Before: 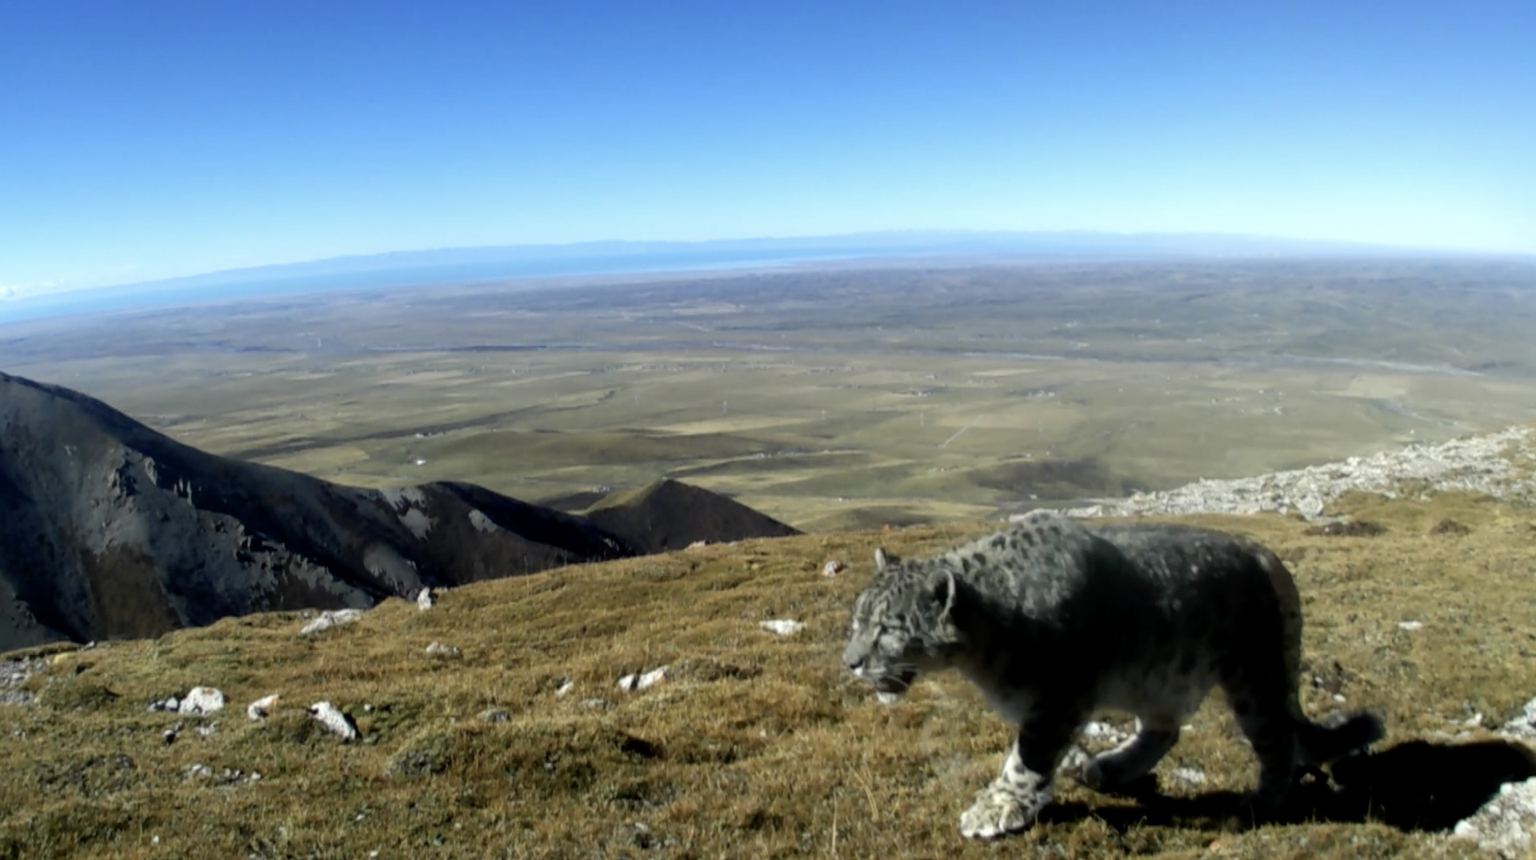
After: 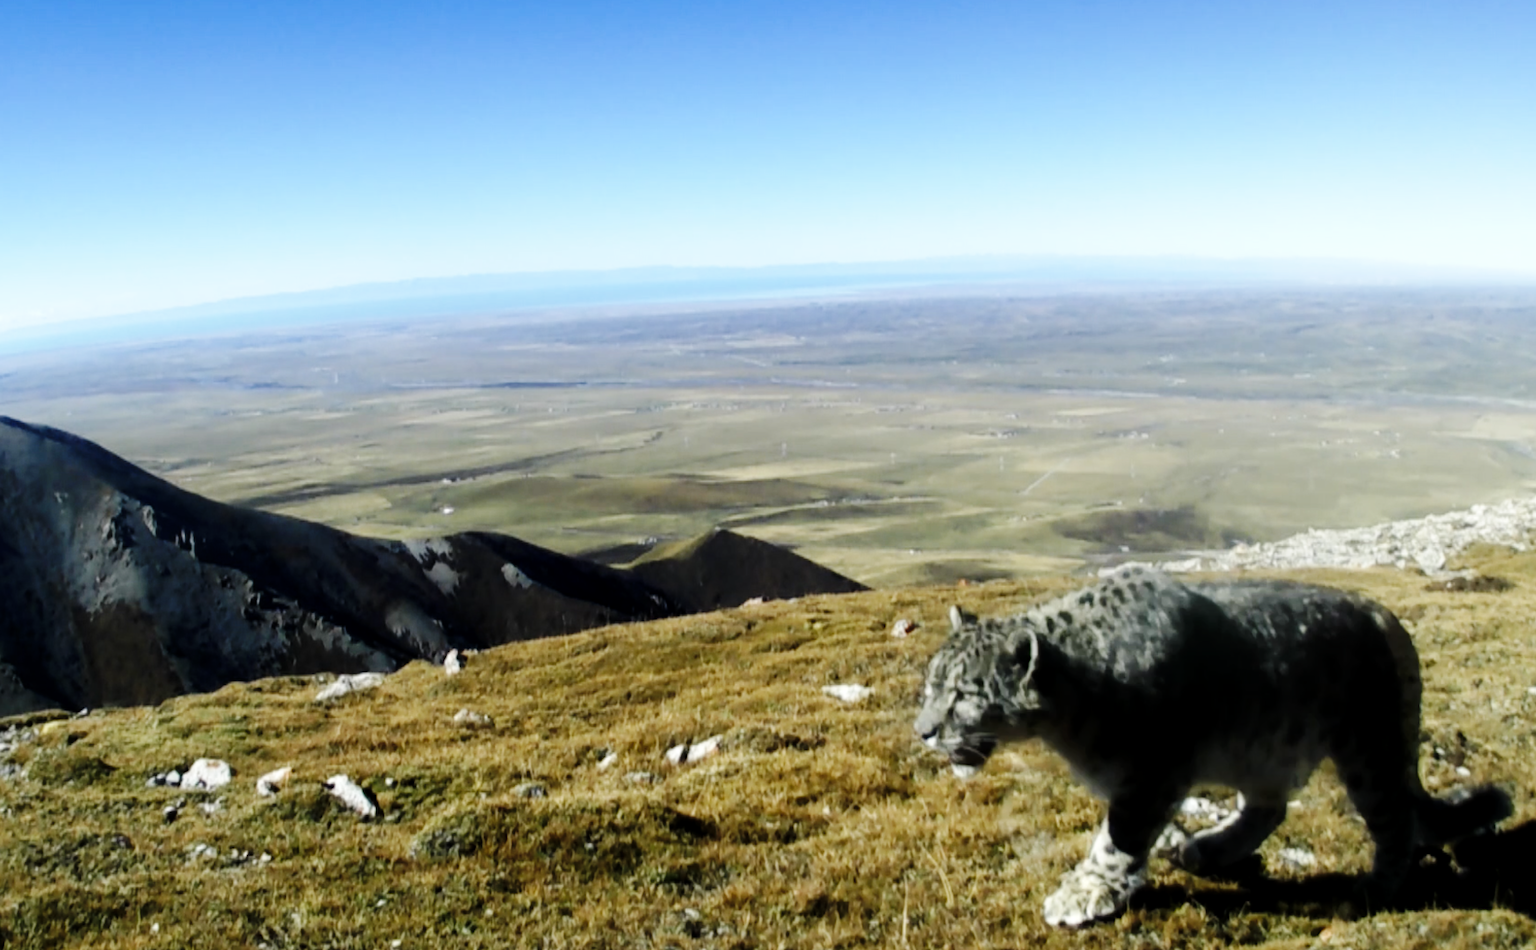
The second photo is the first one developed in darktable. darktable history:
crop and rotate: left 1.002%, right 8.442%
base curve: curves: ch0 [(0, 0) (0.036, 0.025) (0.121, 0.166) (0.206, 0.329) (0.605, 0.79) (1, 1)], preserve colors none
